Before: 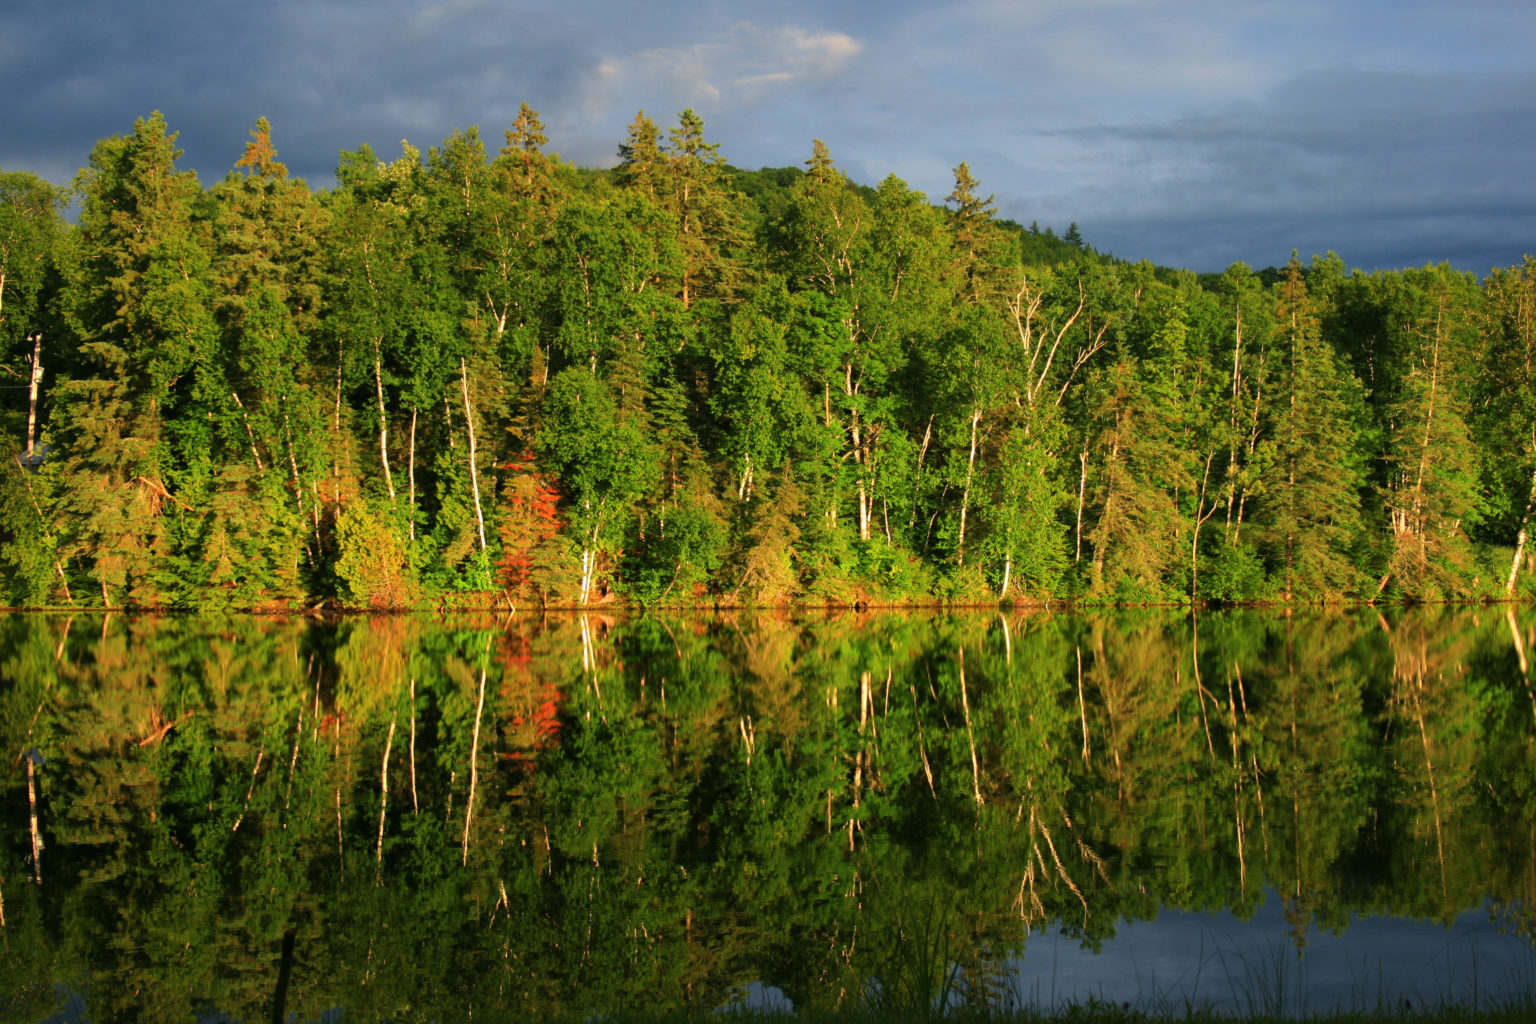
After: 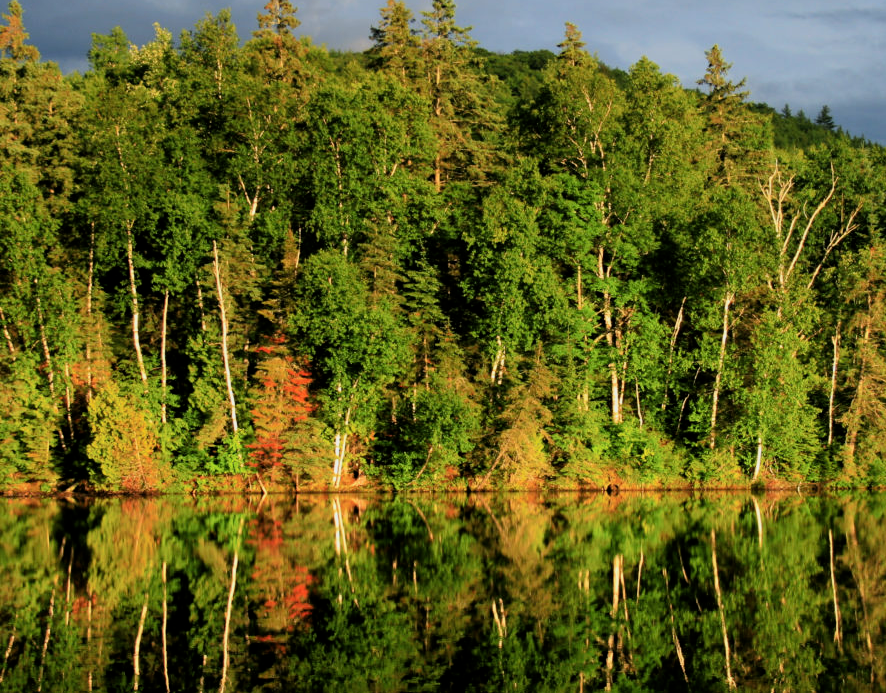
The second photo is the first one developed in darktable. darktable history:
filmic rgb: middle gray luminance 12.89%, black relative exposure -10.16 EV, white relative exposure 3.46 EV, target black luminance 0%, hardness 5.68, latitude 45.27%, contrast 1.227, highlights saturation mix 5.94%, shadows ↔ highlights balance 27.32%, color science v6 (2022)
crop: left 16.2%, top 11.479%, right 26.072%, bottom 20.753%
